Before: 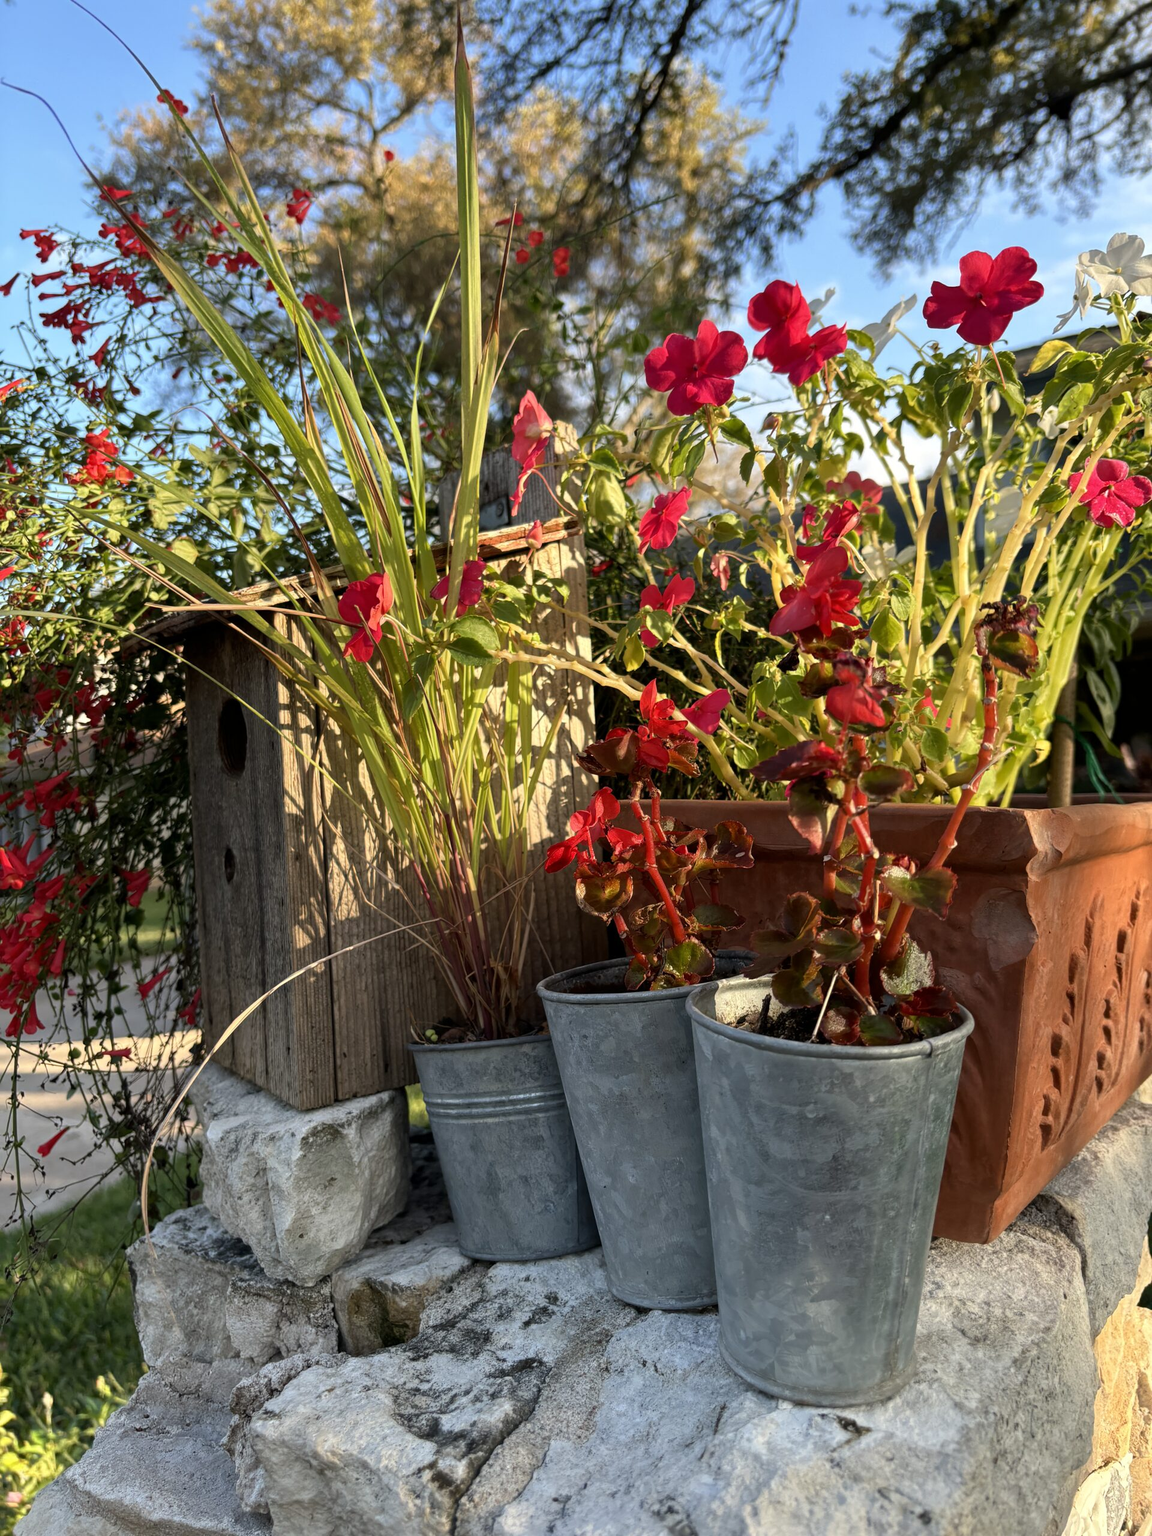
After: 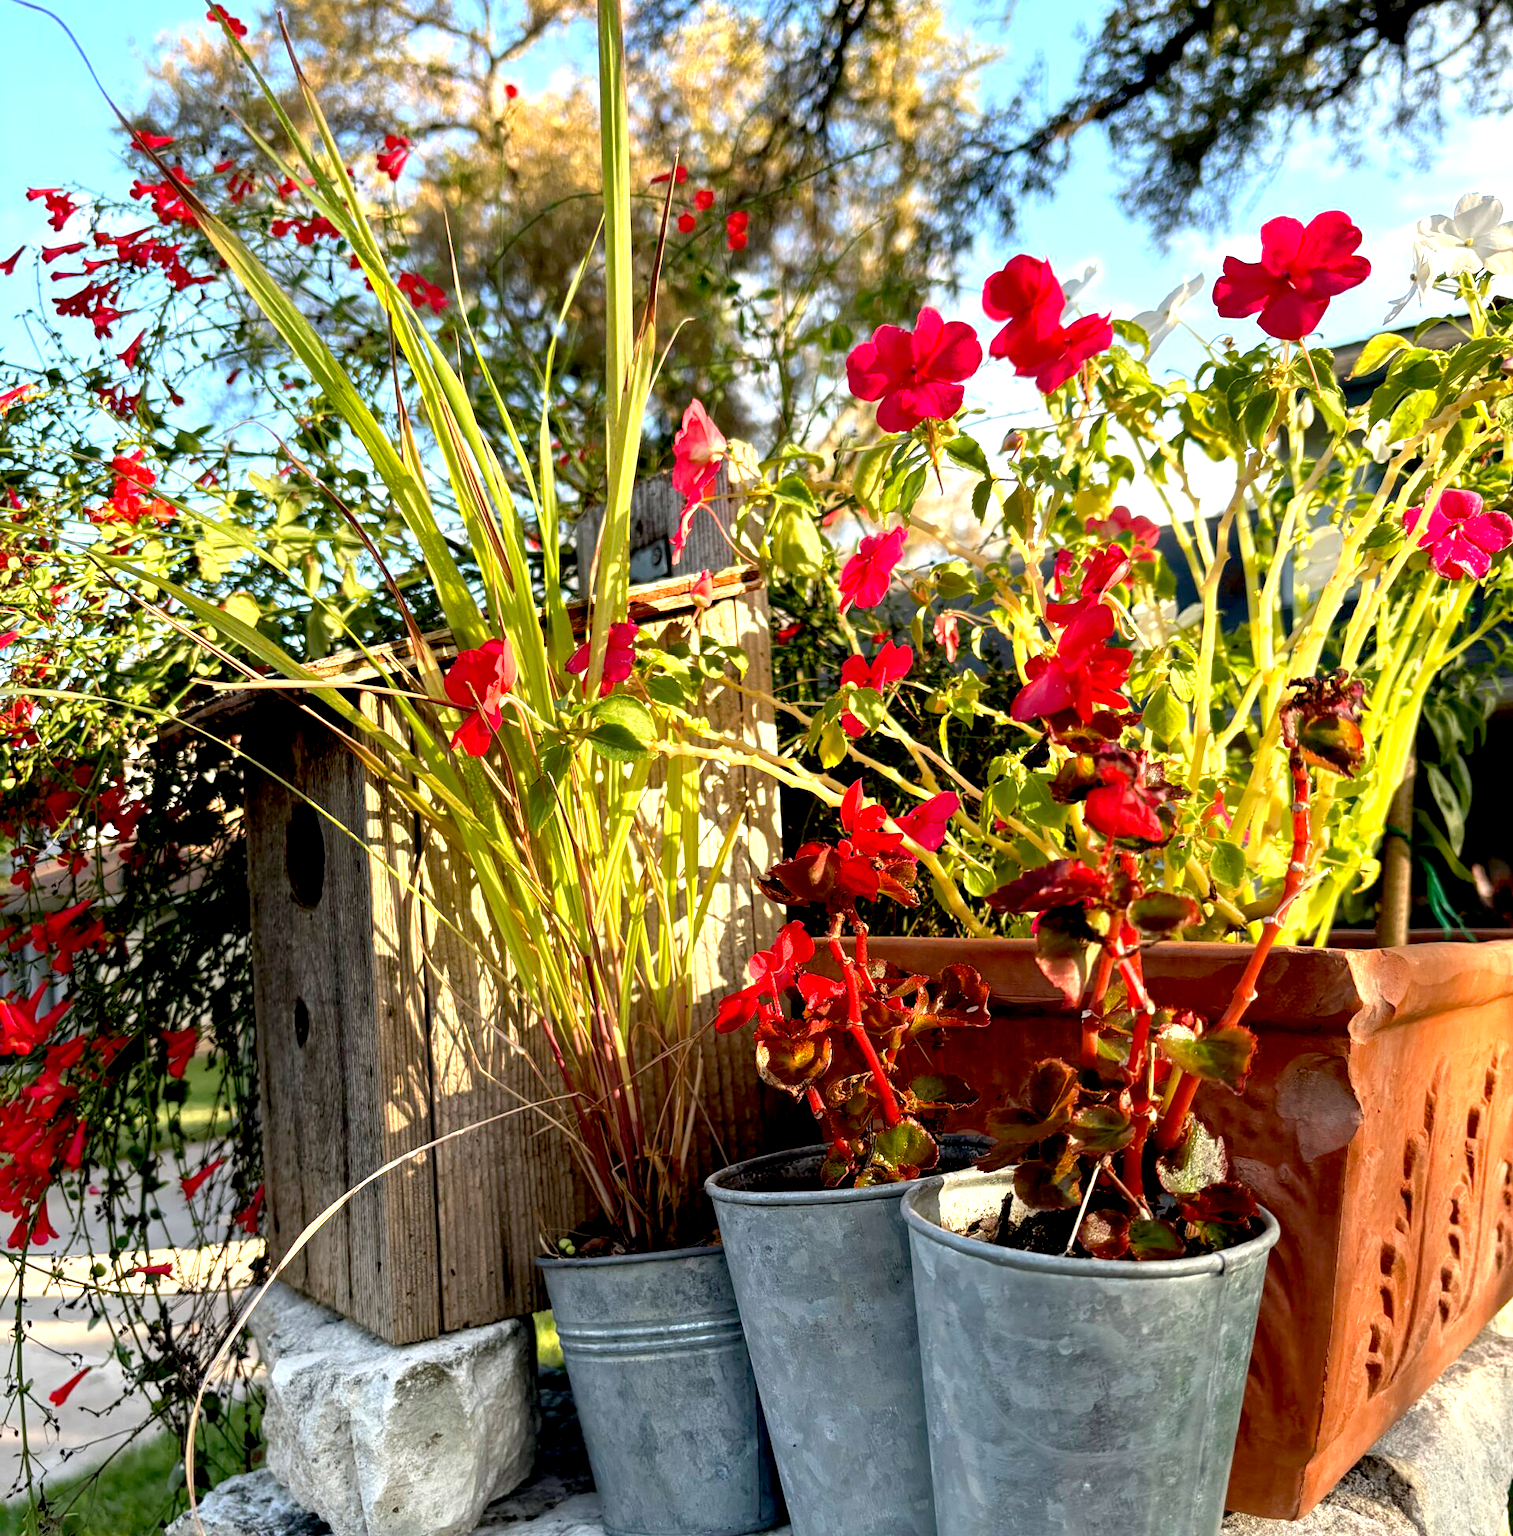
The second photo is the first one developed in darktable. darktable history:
crop: top 5.637%, bottom 18.215%
exposure: black level correction 0.01, exposure 1 EV, compensate highlight preservation false
